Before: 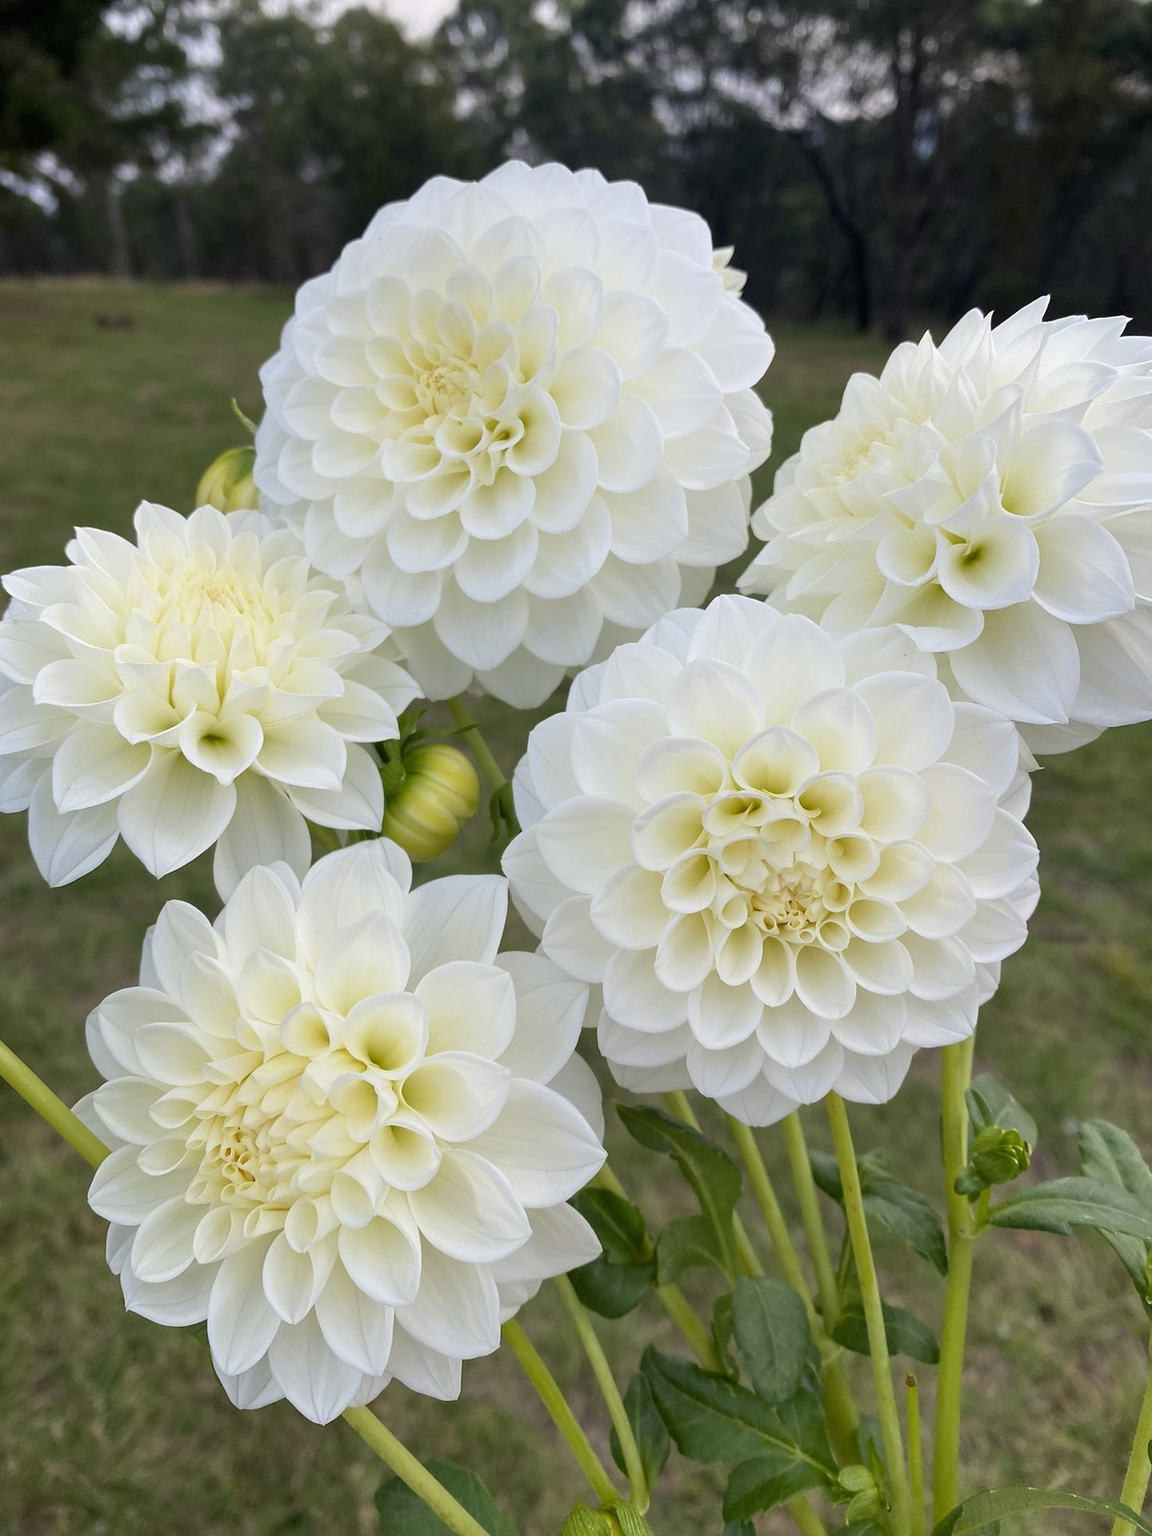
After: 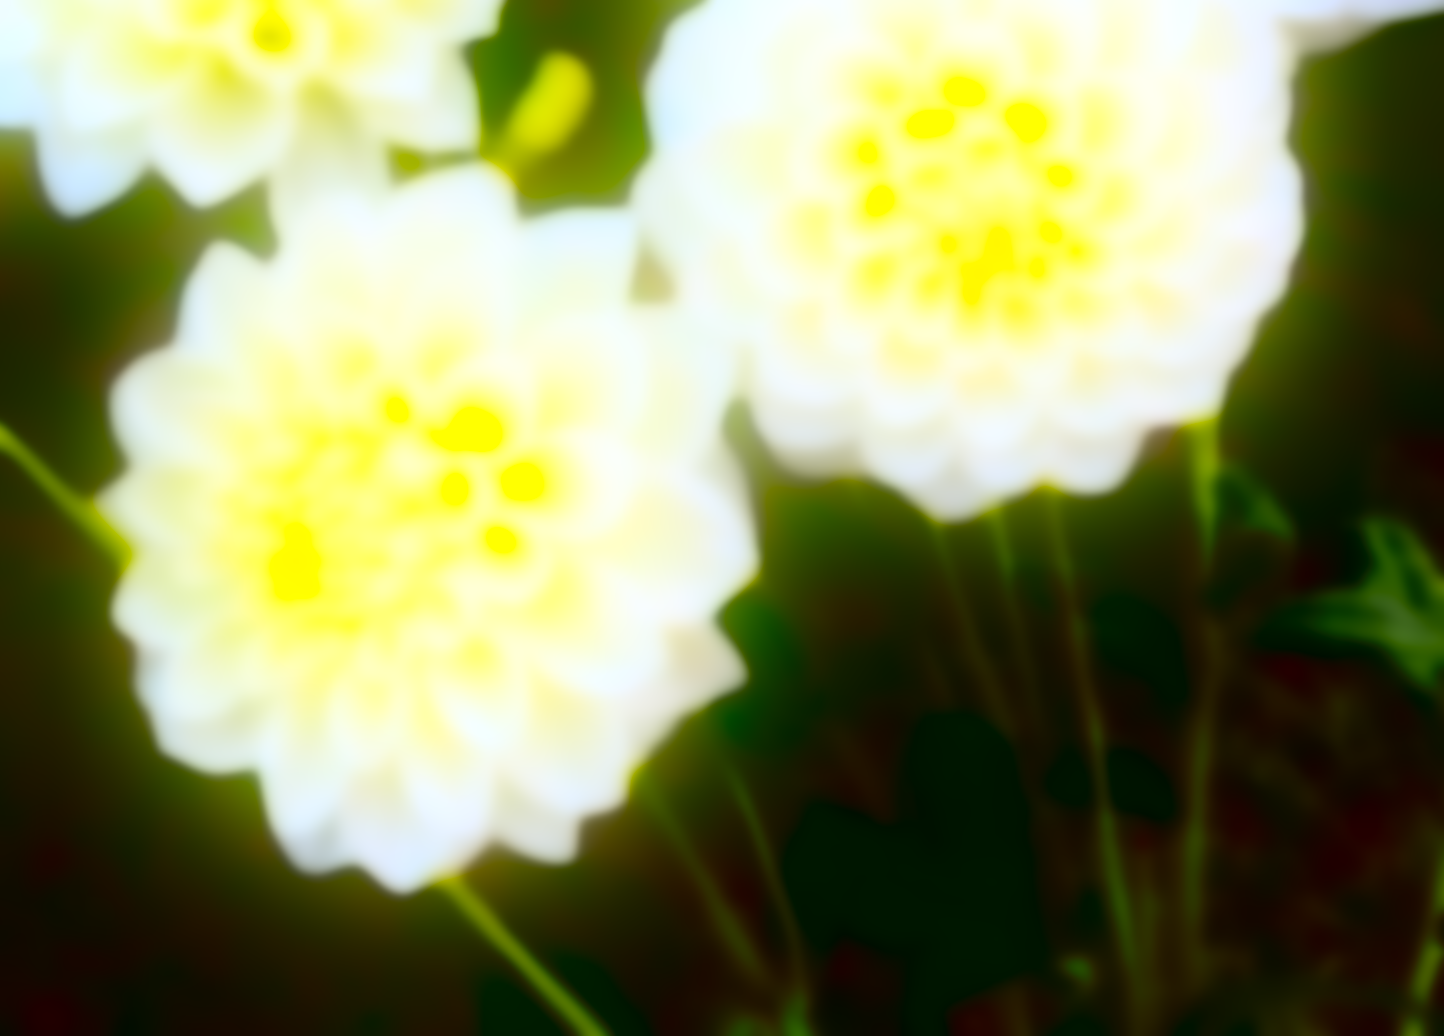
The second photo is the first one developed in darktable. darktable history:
exposure: black level correction 0.01, exposure 0.011 EV, compensate highlight preservation false
contrast brightness saturation: contrast 0.77, brightness -1, saturation 1
crop and rotate: top 46.237%
bloom: threshold 82.5%, strength 16.25%
color balance rgb: perceptual saturation grading › global saturation 25%, global vibrance 20%
color contrast: green-magenta contrast 0.96
lowpass: on, module defaults
